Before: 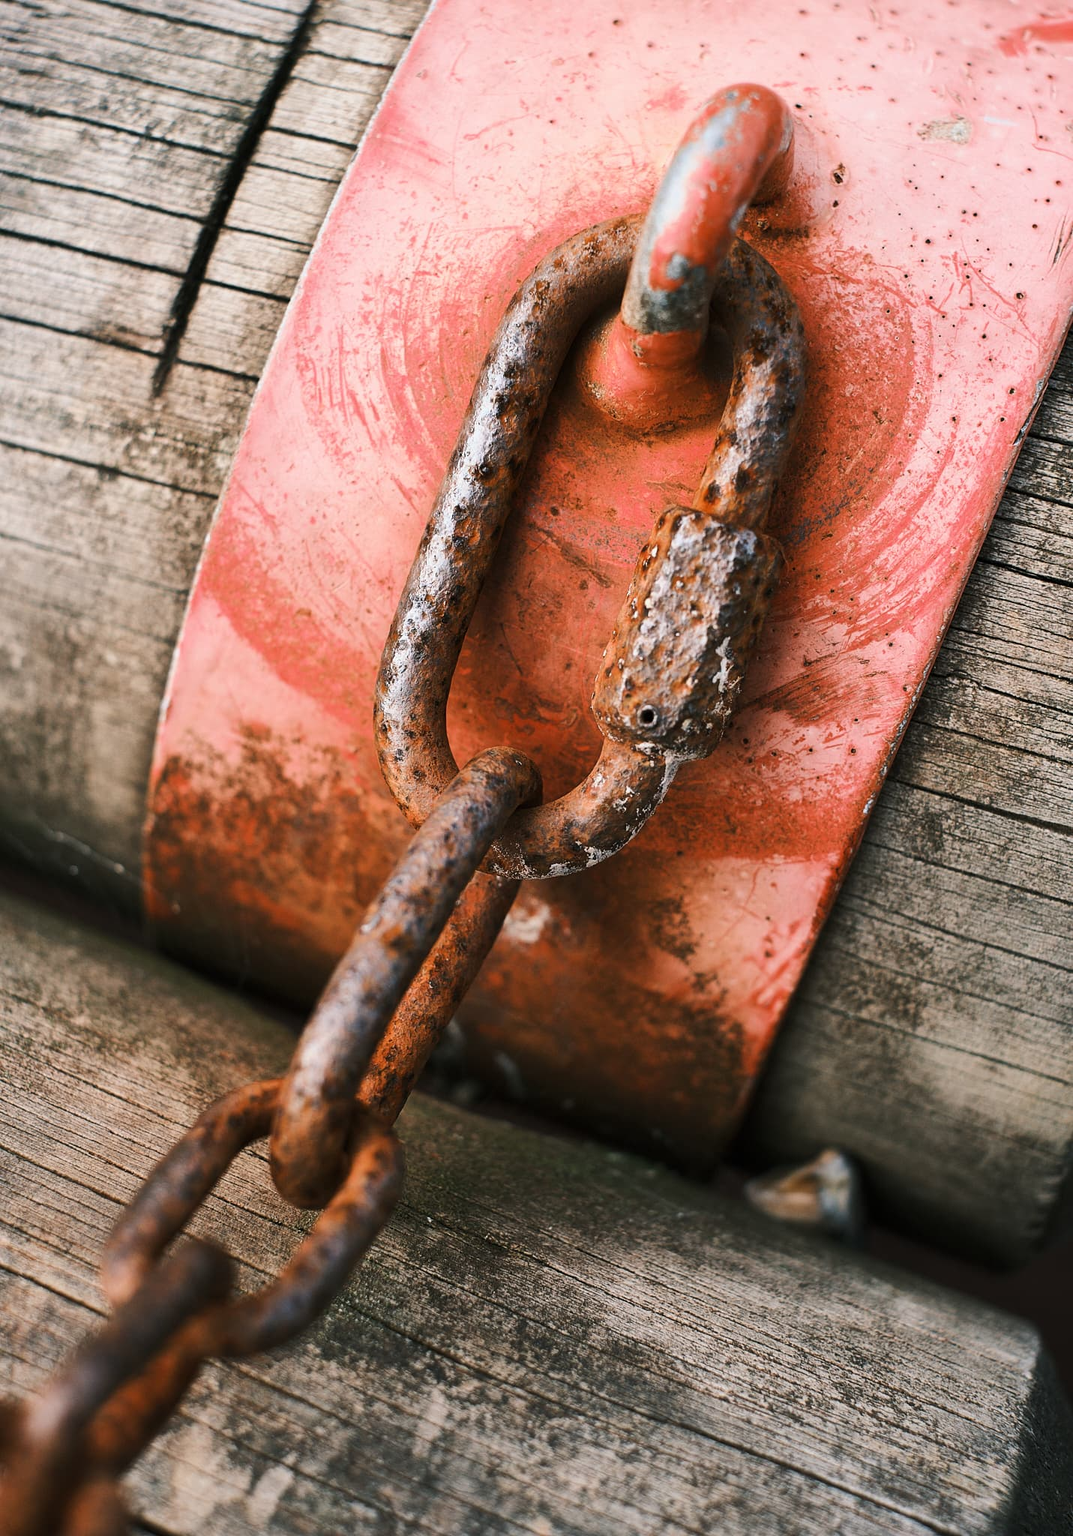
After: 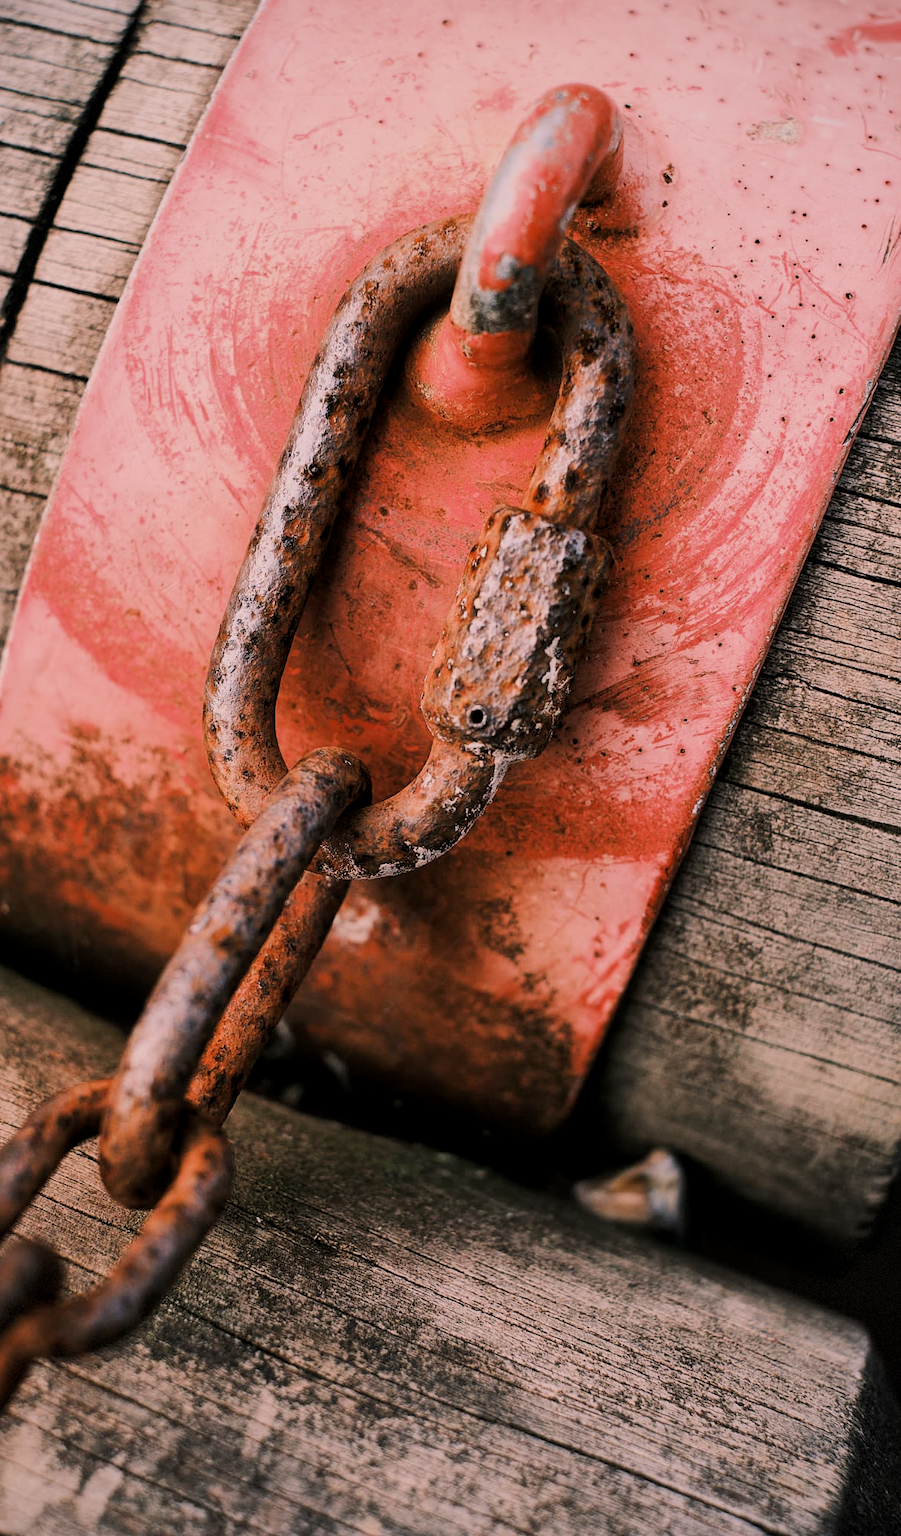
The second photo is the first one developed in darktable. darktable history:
exposure: exposure 0.014 EV, compensate highlight preservation false
filmic rgb: black relative exposure -7.46 EV, white relative exposure 4.85 EV, hardness 3.4
vignetting: fall-off radius 94.54%, dithering 8-bit output
local contrast: highlights 104%, shadows 97%, detail 120%, midtone range 0.2
crop: left 15.977%
shadows and highlights: radius 127.45, shadows 21.1, highlights -22.78, low approximation 0.01
color correction: highlights a* 12.7, highlights b* 5.36
